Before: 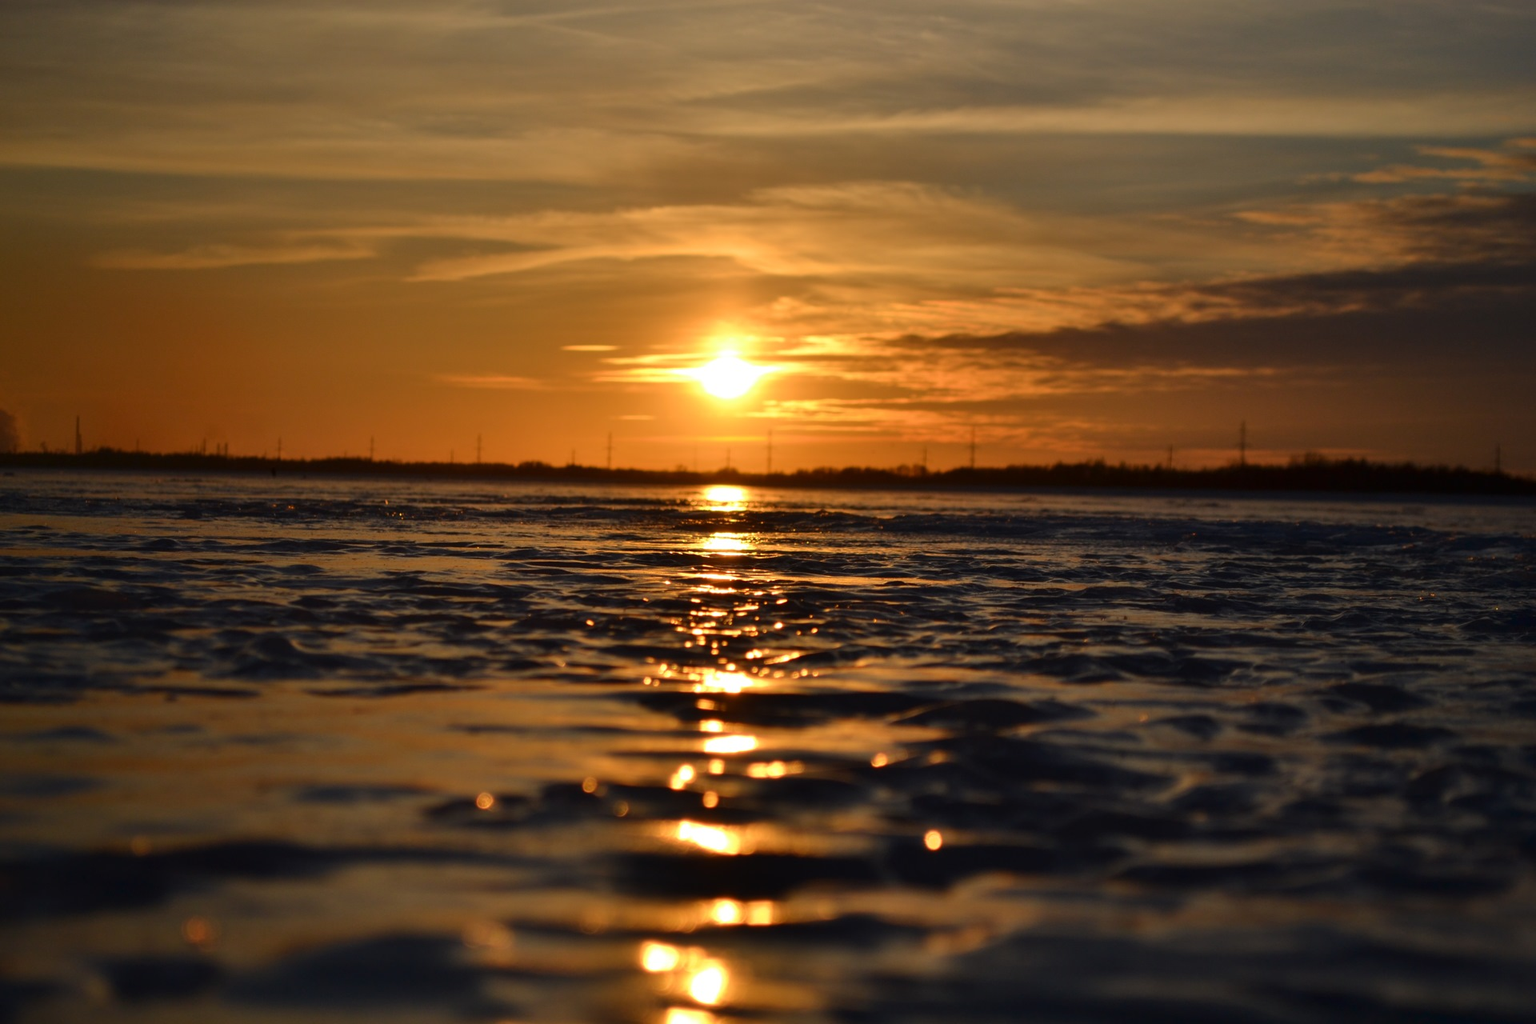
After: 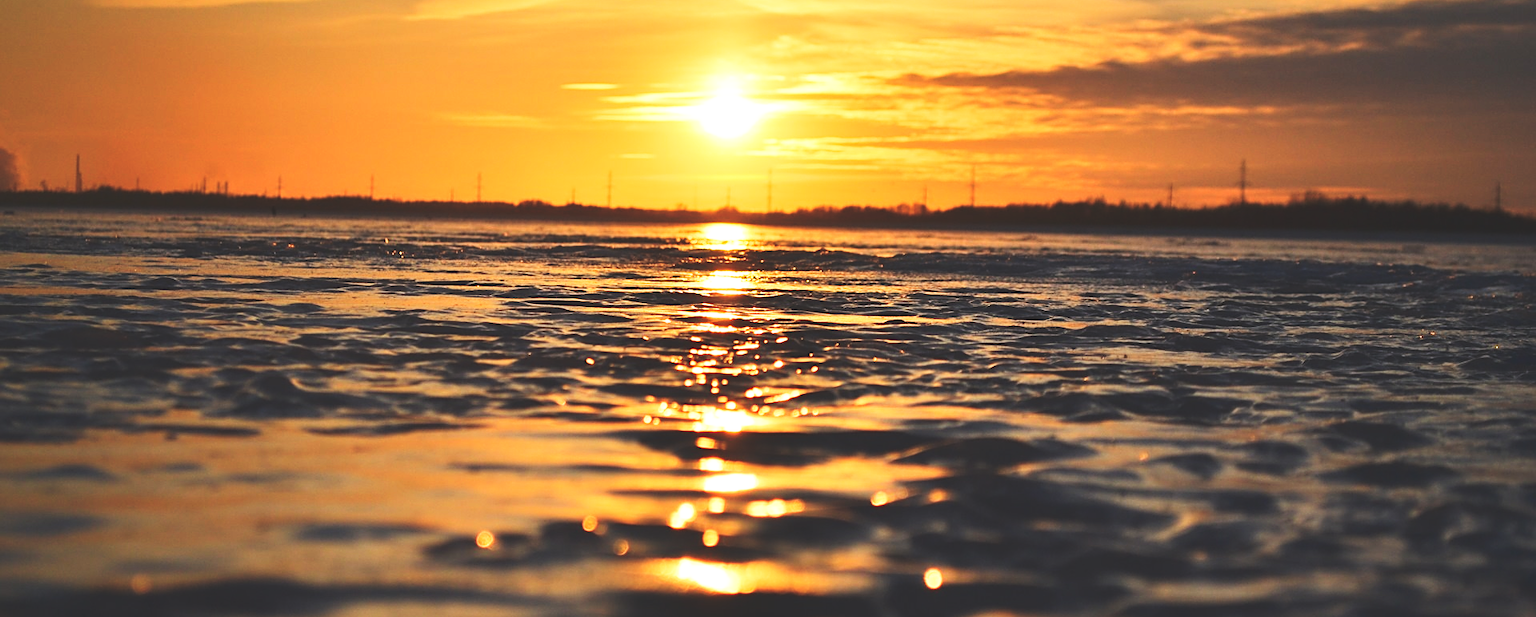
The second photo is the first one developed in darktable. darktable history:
contrast brightness saturation: contrast 0.141, brightness 0.23
sharpen: on, module defaults
crop and rotate: top 25.591%, bottom 14.019%
base curve: curves: ch0 [(0, 0) (0.007, 0.004) (0.027, 0.03) (0.046, 0.07) (0.207, 0.54) (0.442, 0.872) (0.673, 0.972) (1, 1)], preserve colors none
exposure: black level correction -0.014, exposure -0.188 EV, compensate exposure bias true, compensate highlight preservation false
